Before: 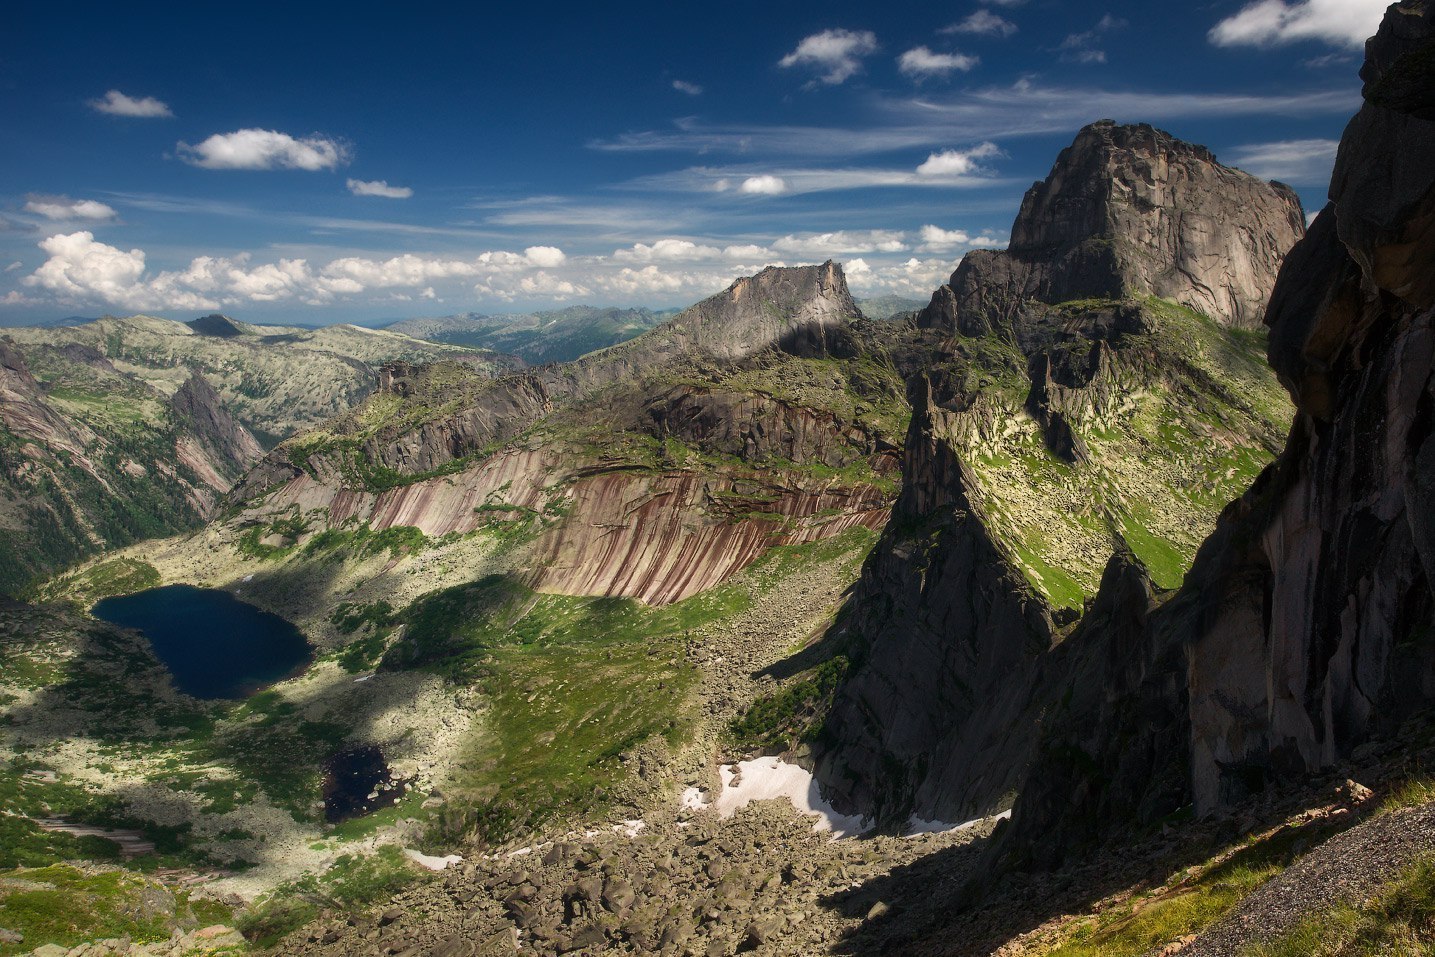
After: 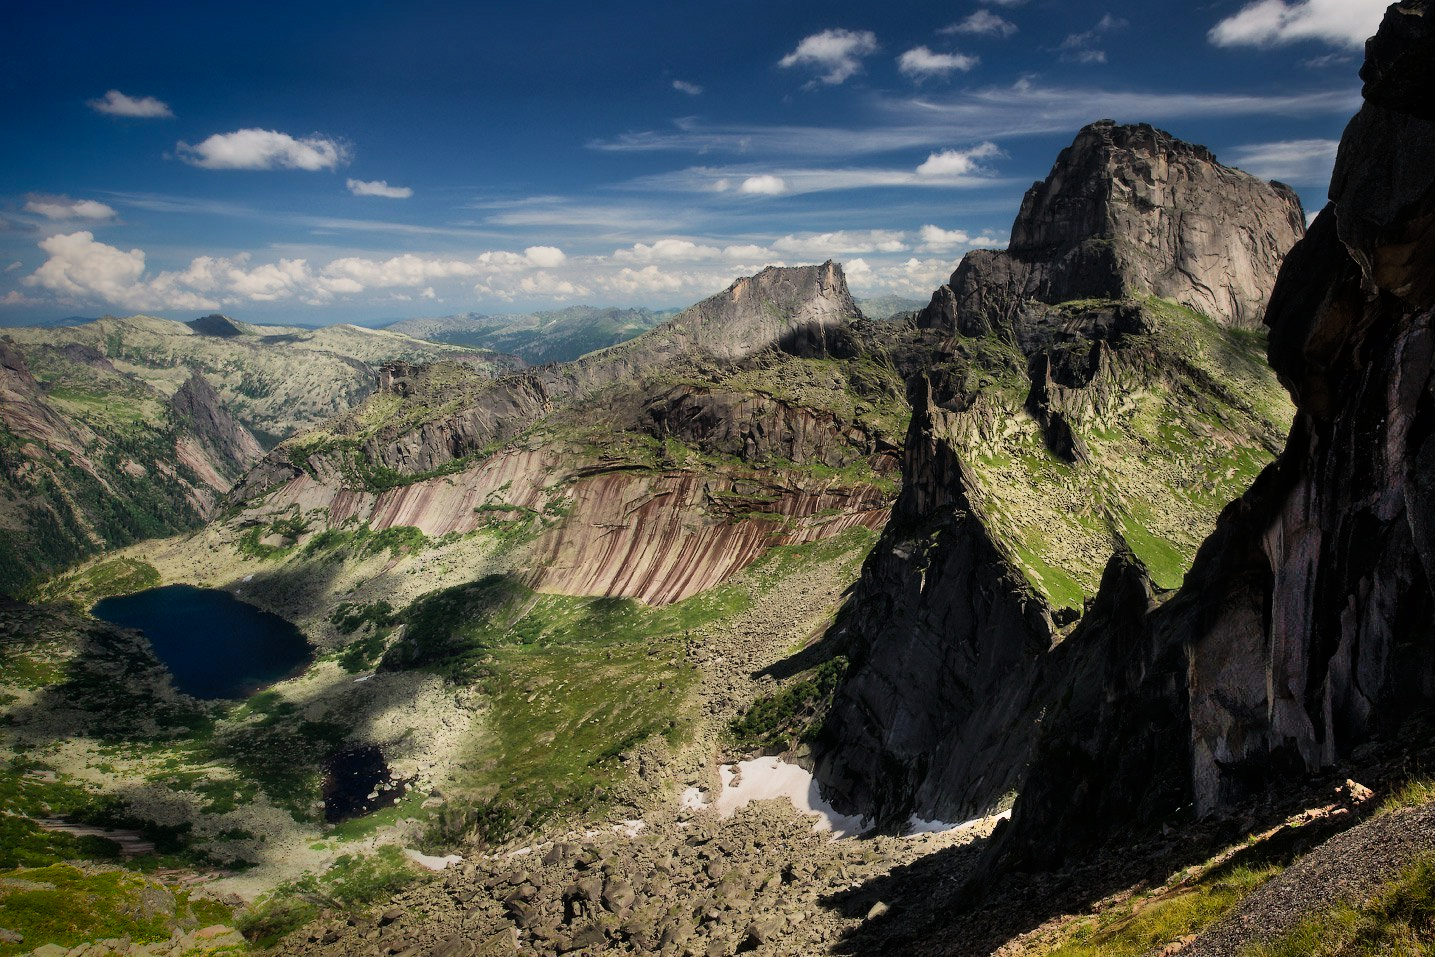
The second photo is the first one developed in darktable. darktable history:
vignetting: saturation 0.386, center (0.218, -0.233)
shadows and highlights: radius 47.61, white point adjustment 6.46, compress 79.52%, soften with gaussian
tone equalizer: edges refinement/feathering 500, mask exposure compensation -1.57 EV, preserve details guided filter
filmic rgb: black relative exposure -7.65 EV, white relative exposure 4.56 EV, hardness 3.61, color science v6 (2022)
